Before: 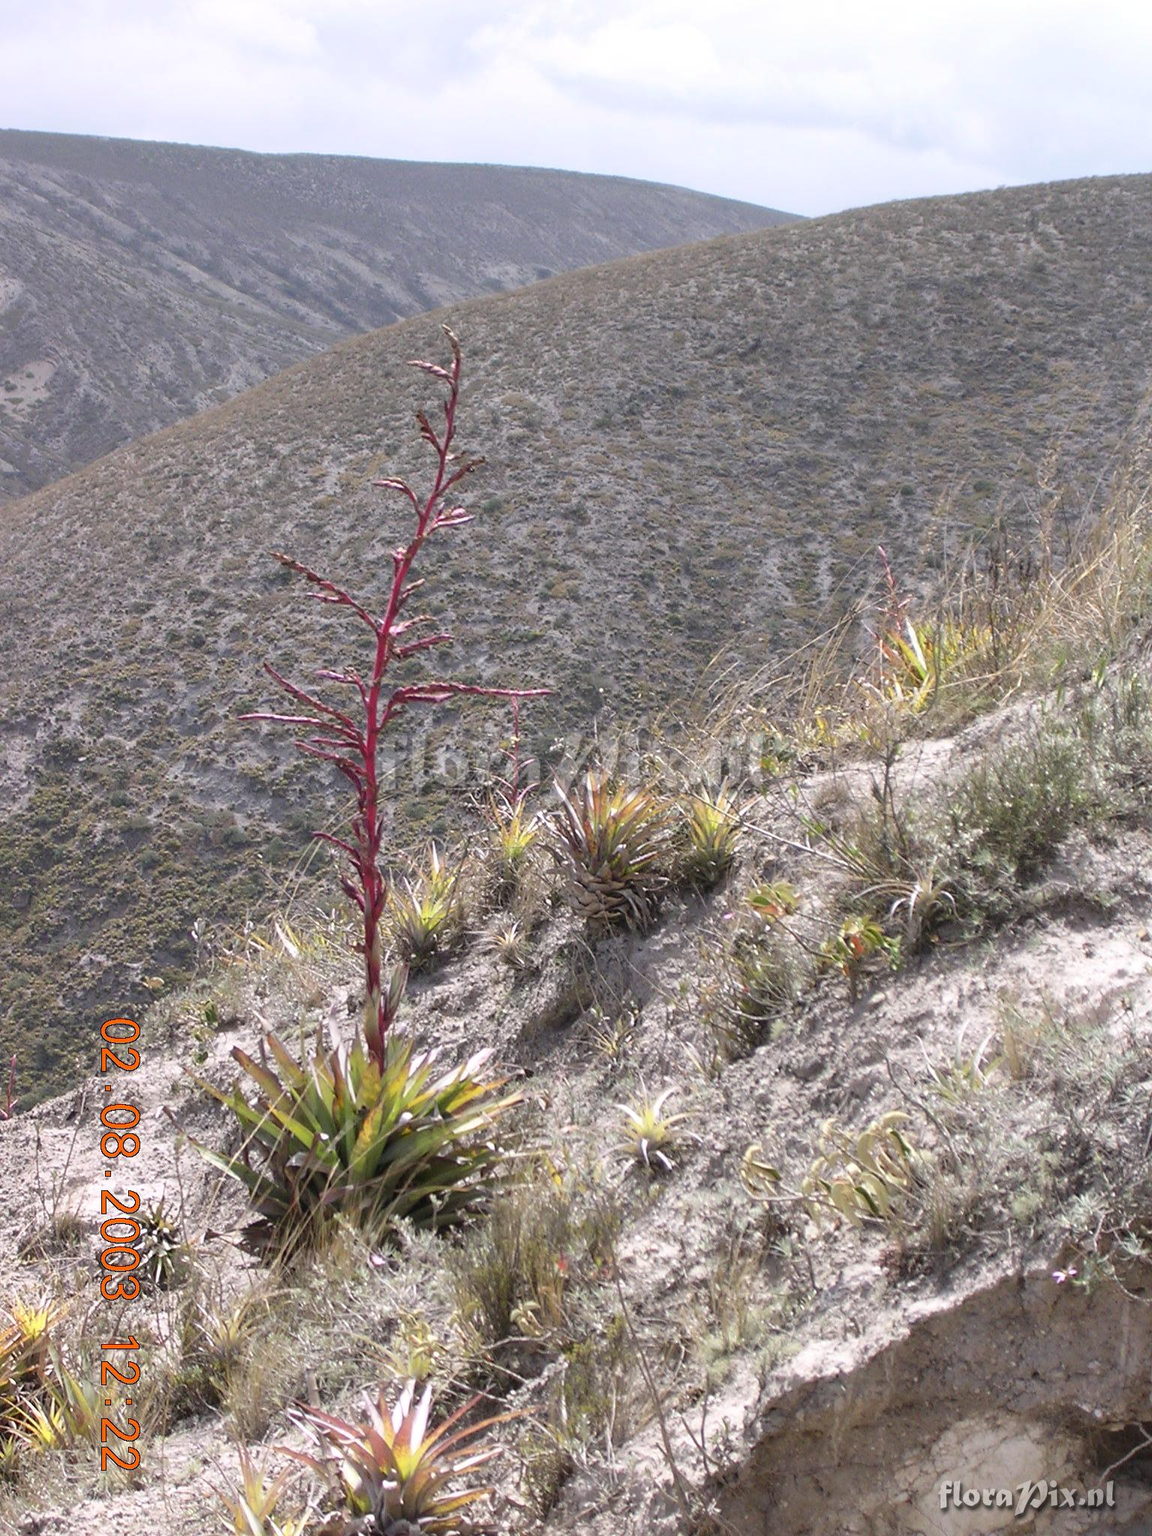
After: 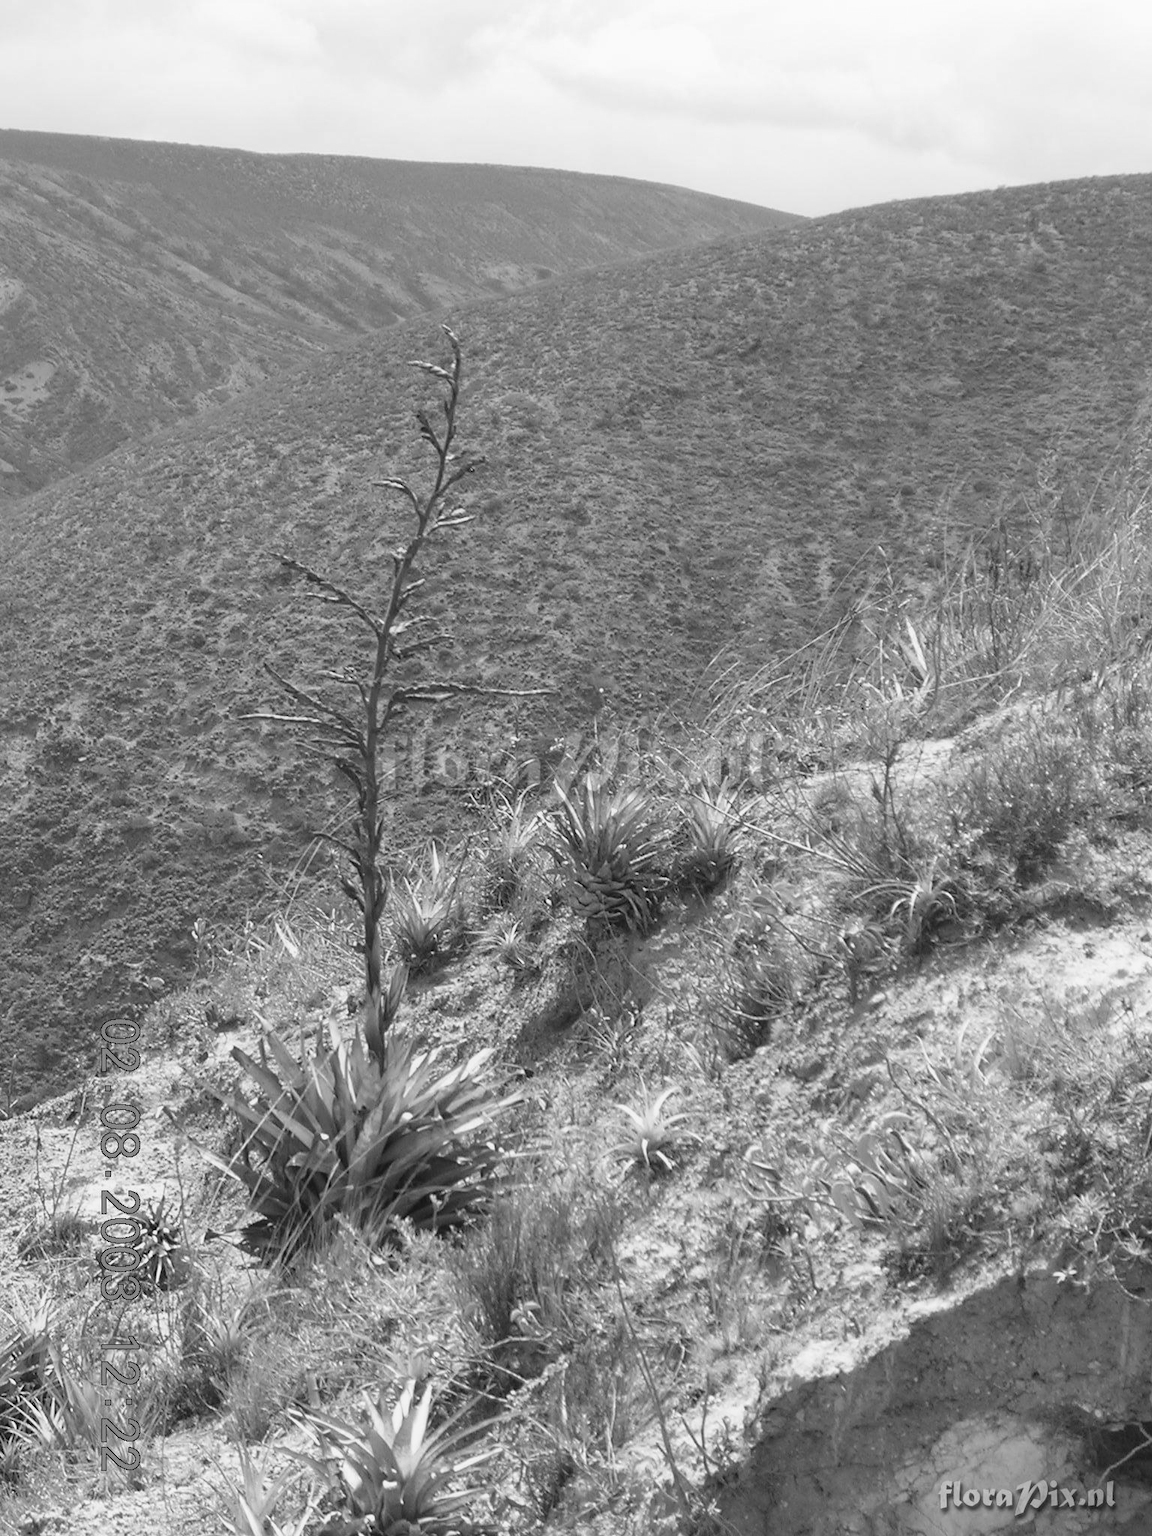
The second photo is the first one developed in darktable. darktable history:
white balance: red 0.871, blue 1.249
contrast equalizer: octaves 7, y [[0.6 ×6], [0.55 ×6], [0 ×6], [0 ×6], [0 ×6]], mix -0.2
monochrome: on, module defaults
